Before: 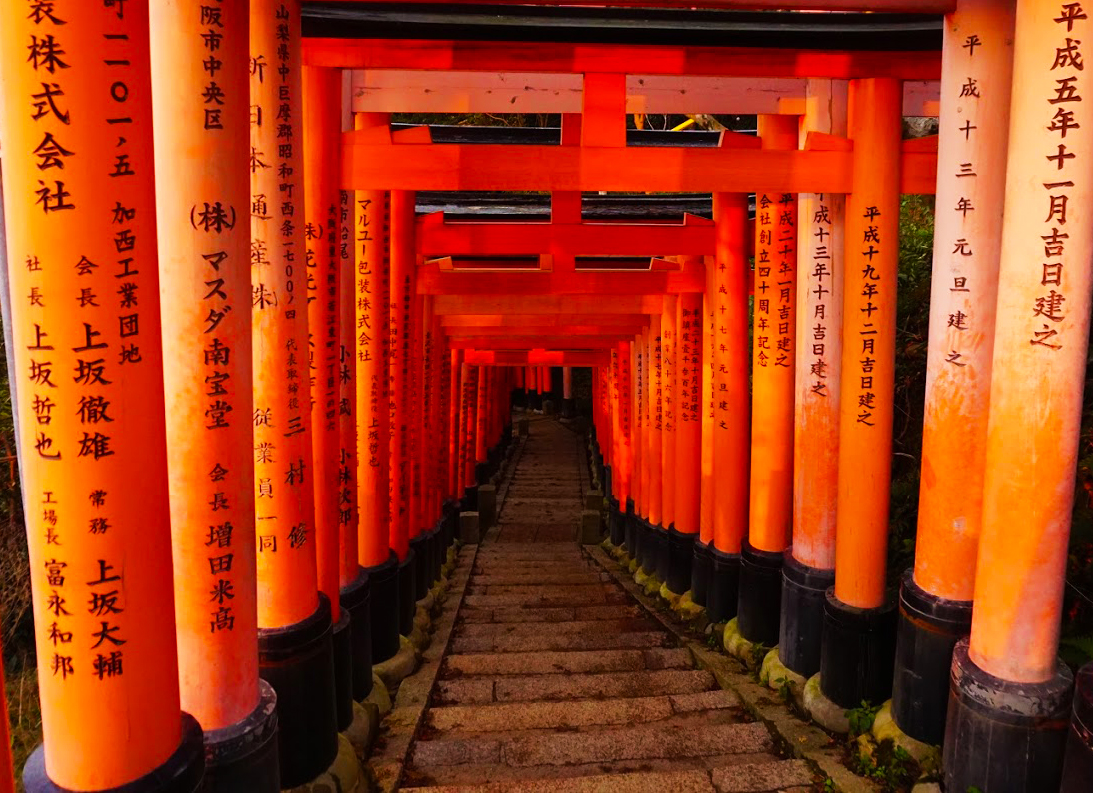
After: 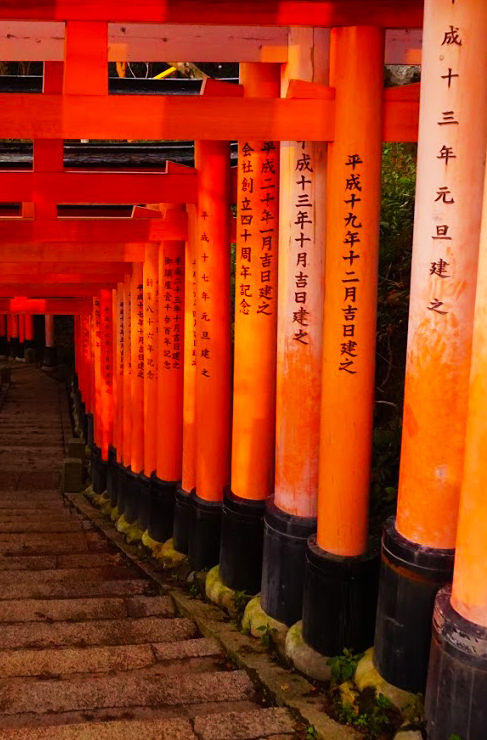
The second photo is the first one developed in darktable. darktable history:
crop: left 47.401%, top 6.663%, right 8.016%
